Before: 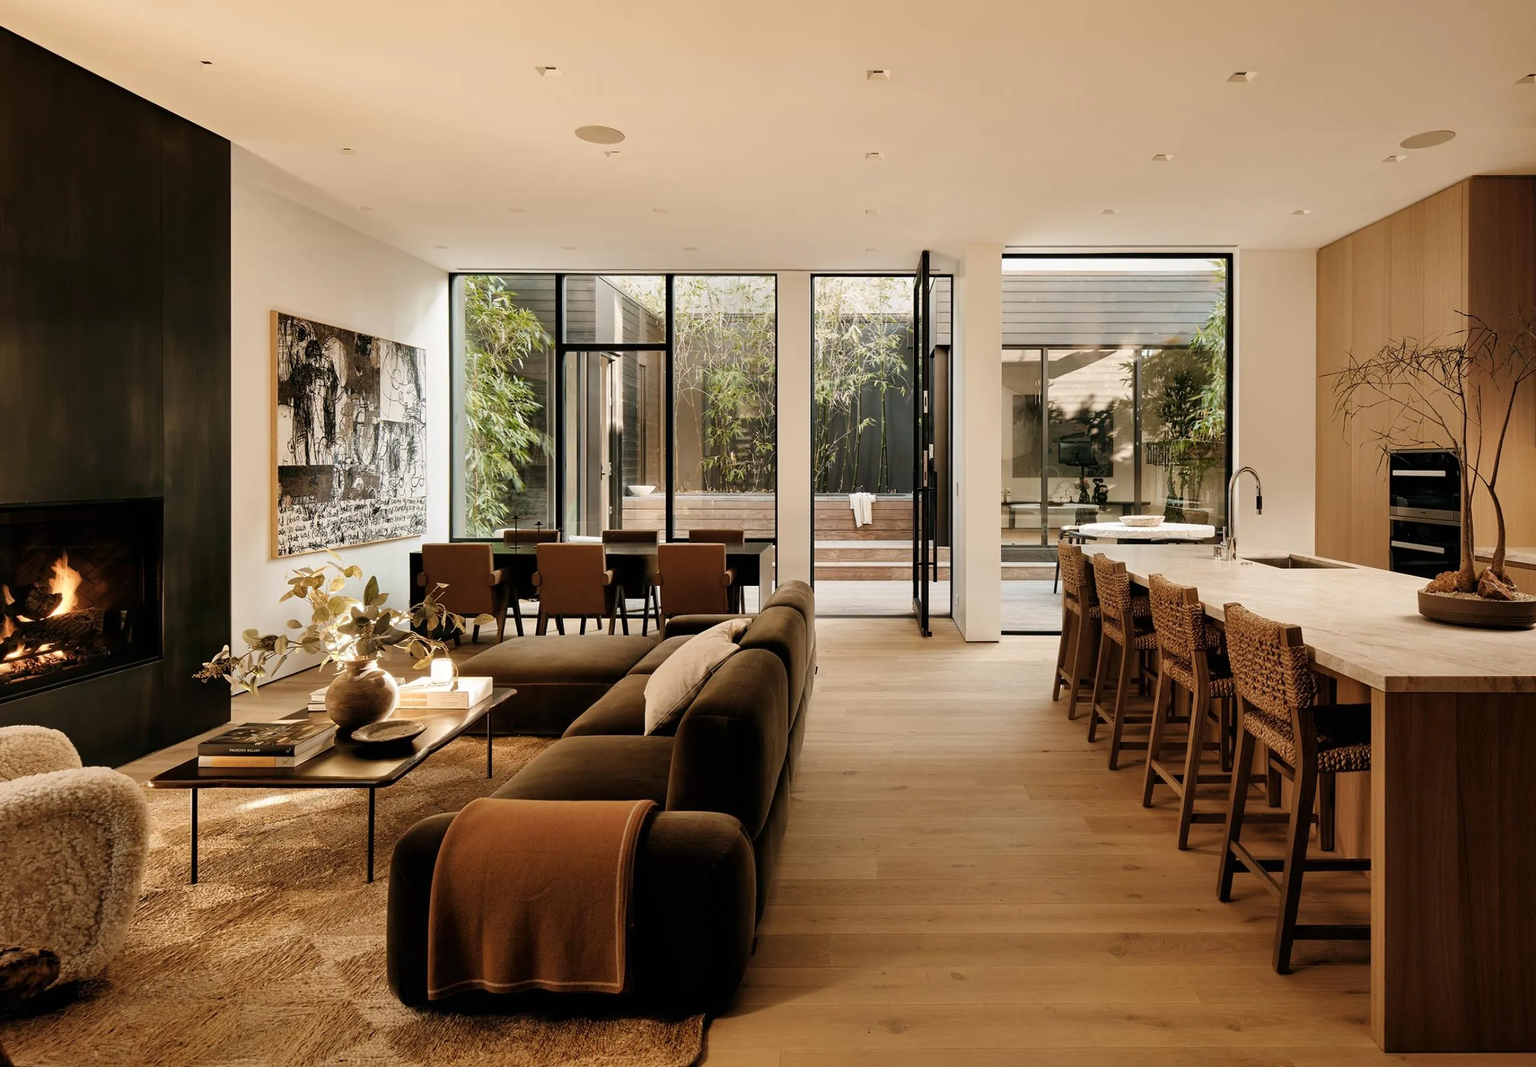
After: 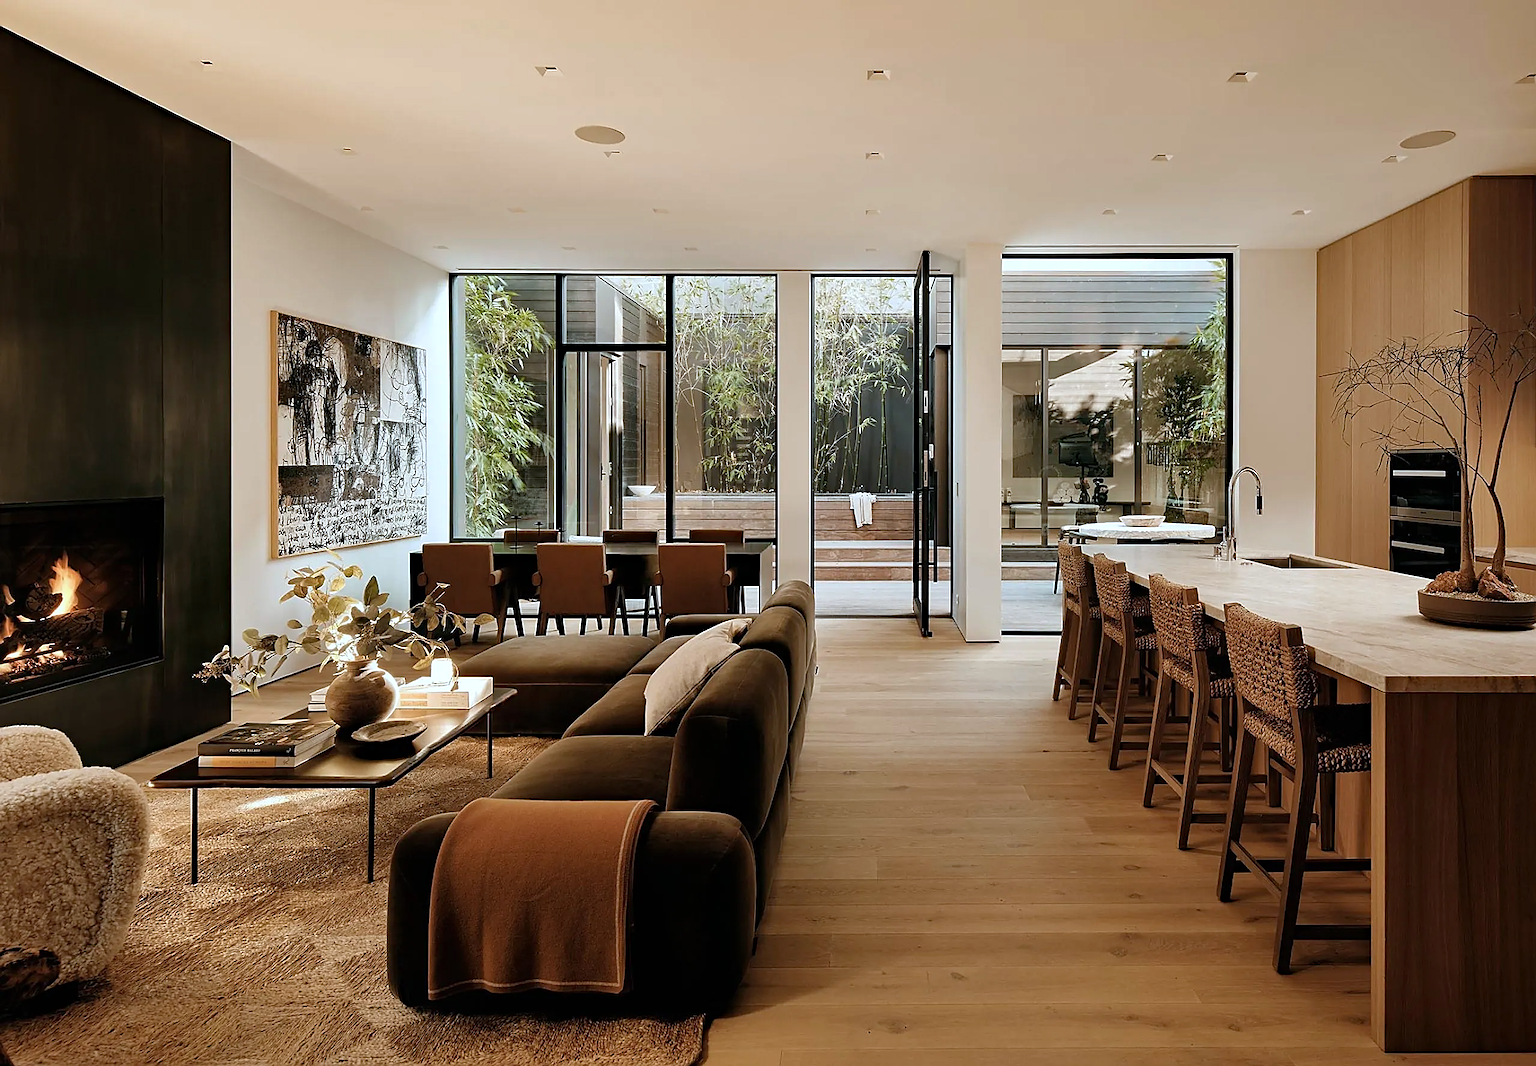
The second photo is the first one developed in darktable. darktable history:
haze removal: compatibility mode true, adaptive false
color correction: highlights a* -4.18, highlights b* -10.81
sharpen: radius 1.4, amount 1.25, threshold 0.7
